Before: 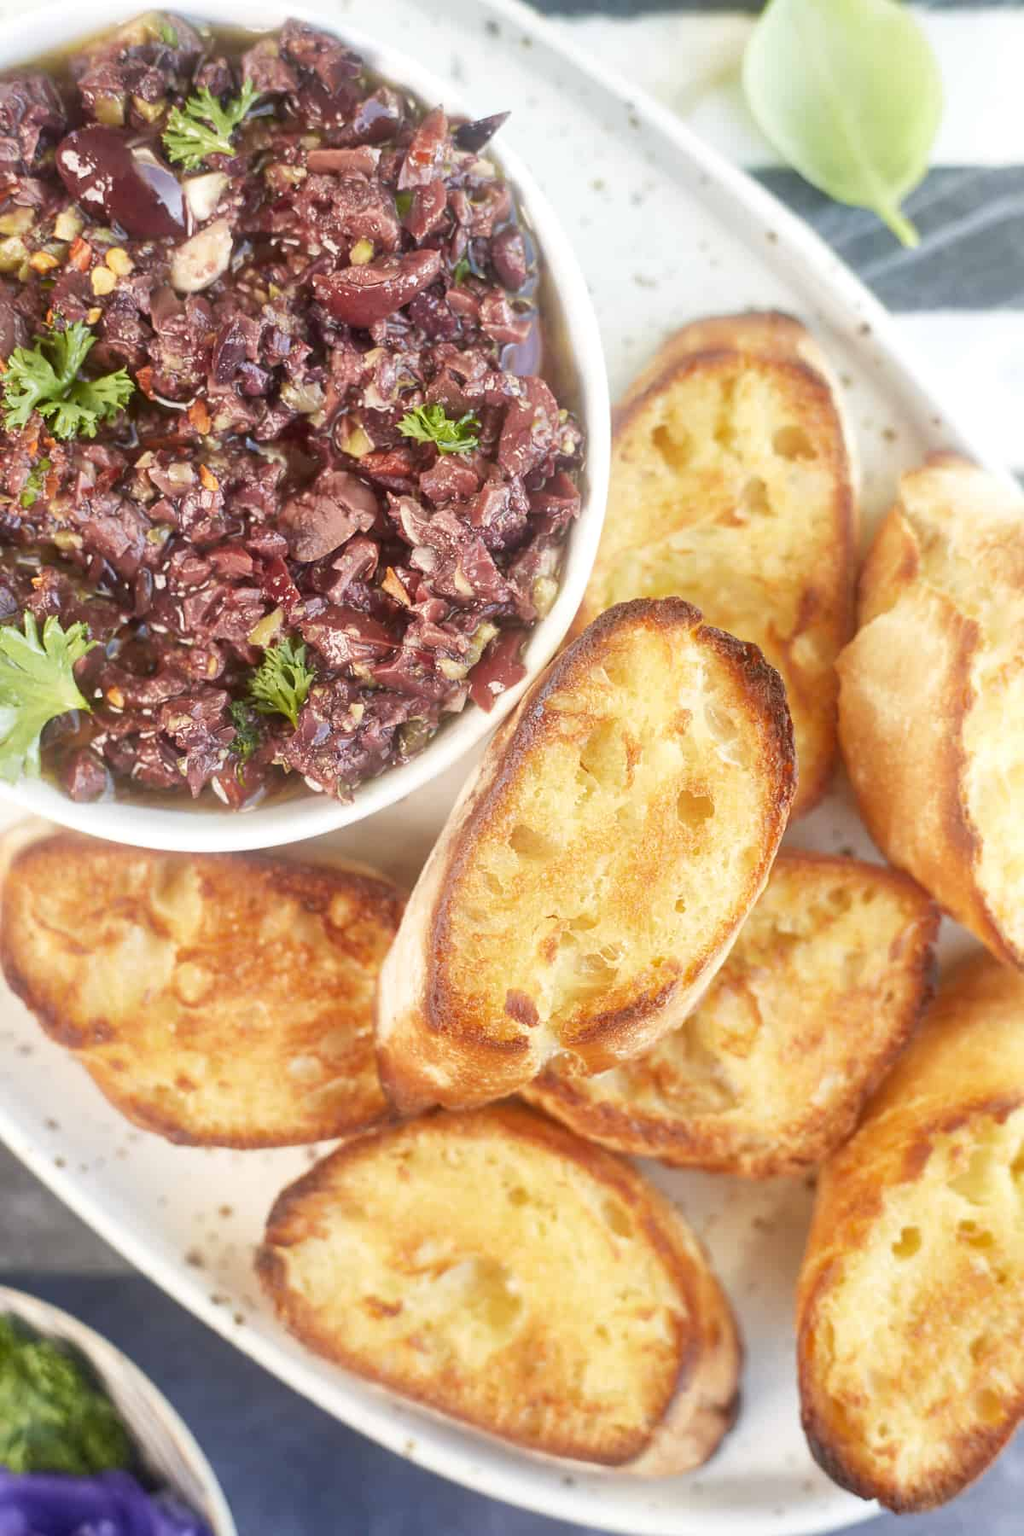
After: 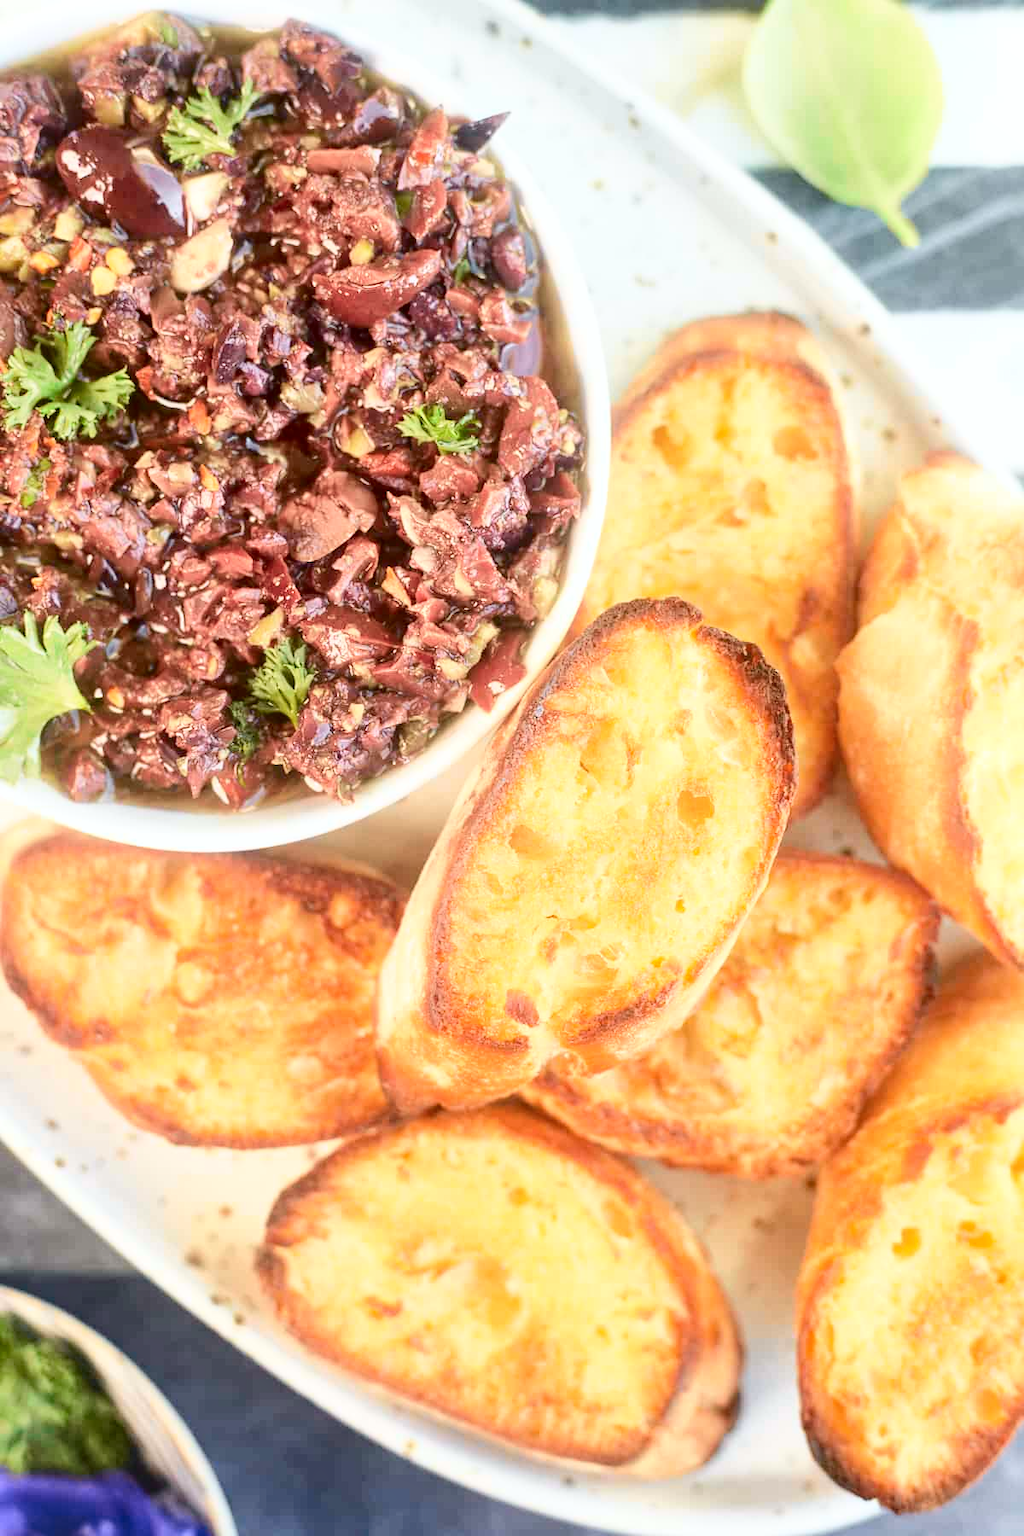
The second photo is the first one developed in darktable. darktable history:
haze removal: compatibility mode true, adaptive false
vignetting: fall-off start 100%, brightness 0.05, saturation 0
tone curve: curves: ch0 [(0, 0.023) (0.087, 0.065) (0.184, 0.168) (0.45, 0.54) (0.57, 0.683) (0.722, 0.825) (0.877, 0.948) (1, 1)]; ch1 [(0, 0) (0.388, 0.369) (0.44, 0.45) (0.495, 0.491) (0.534, 0.528) (0.657, 0.655) (1, 1)]; ch2 [(0, 0) (0.353, 0.317) (0.408, 0.427) (0.5, 0.497) (0.534, 0.544) (0.576, 0.605) (0.625, 0.631) (1, 1)], color space Lab, independent channels, preserve colors none
